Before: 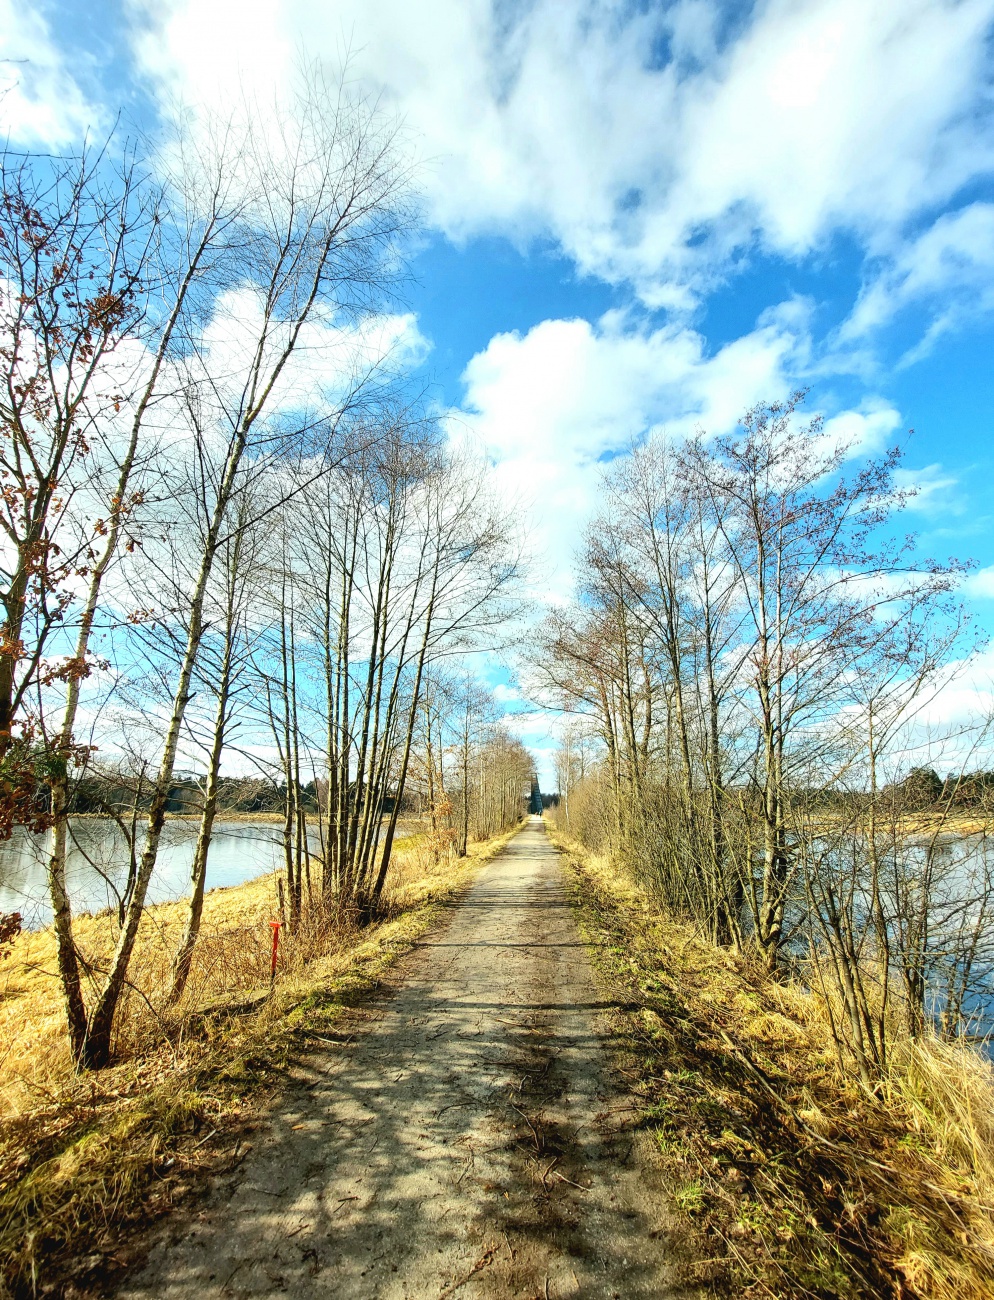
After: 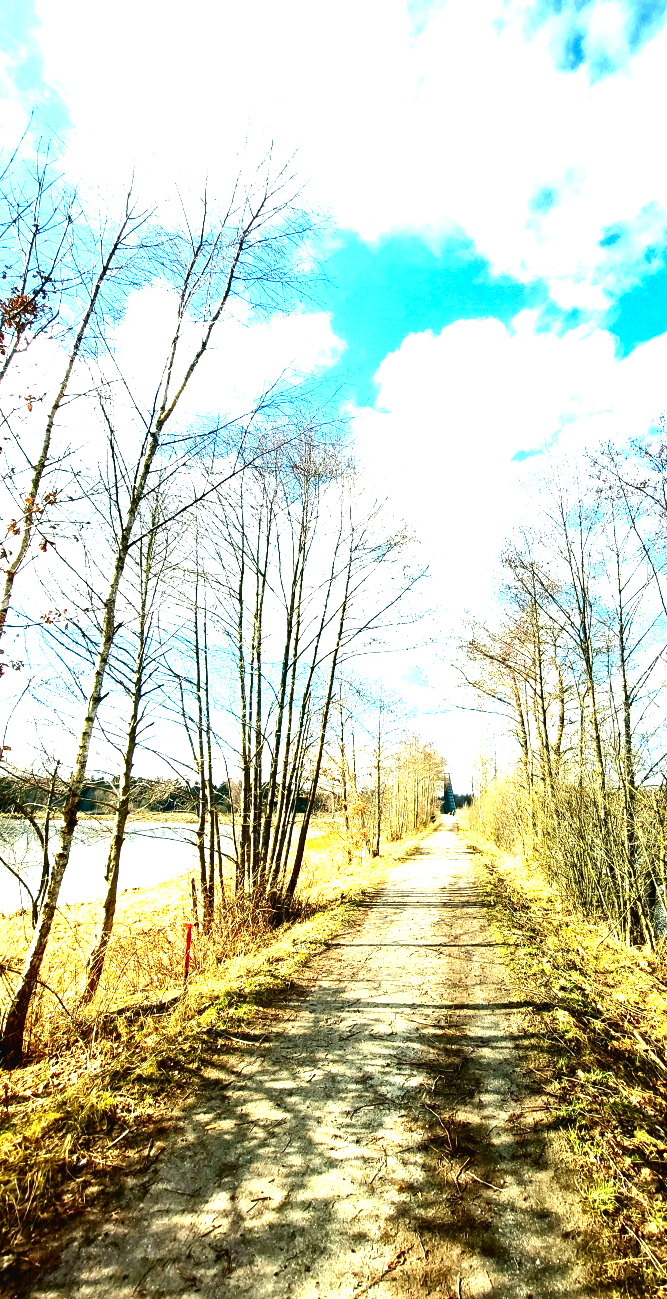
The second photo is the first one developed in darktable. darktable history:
exposure: black level correction 0, exposure 1.439 EV, compensate exposure bias true, compensate highlight preservation false
contrast brightness saturation: contrast 0.133, brightness -0.242, saturation 0.14
tone equalizer: mask exposure compensation -0.493 EV
crop and rotate: left 8.868%, right 23.946%
